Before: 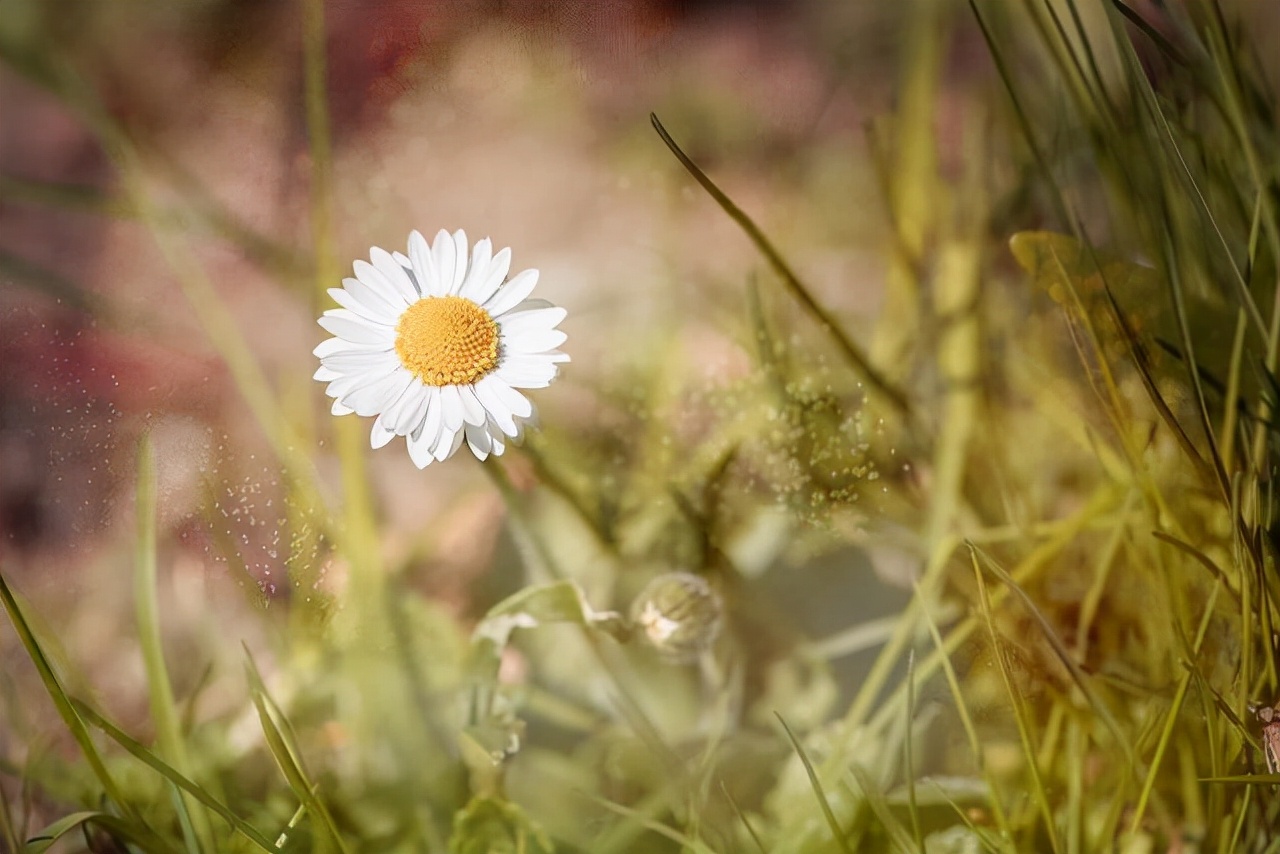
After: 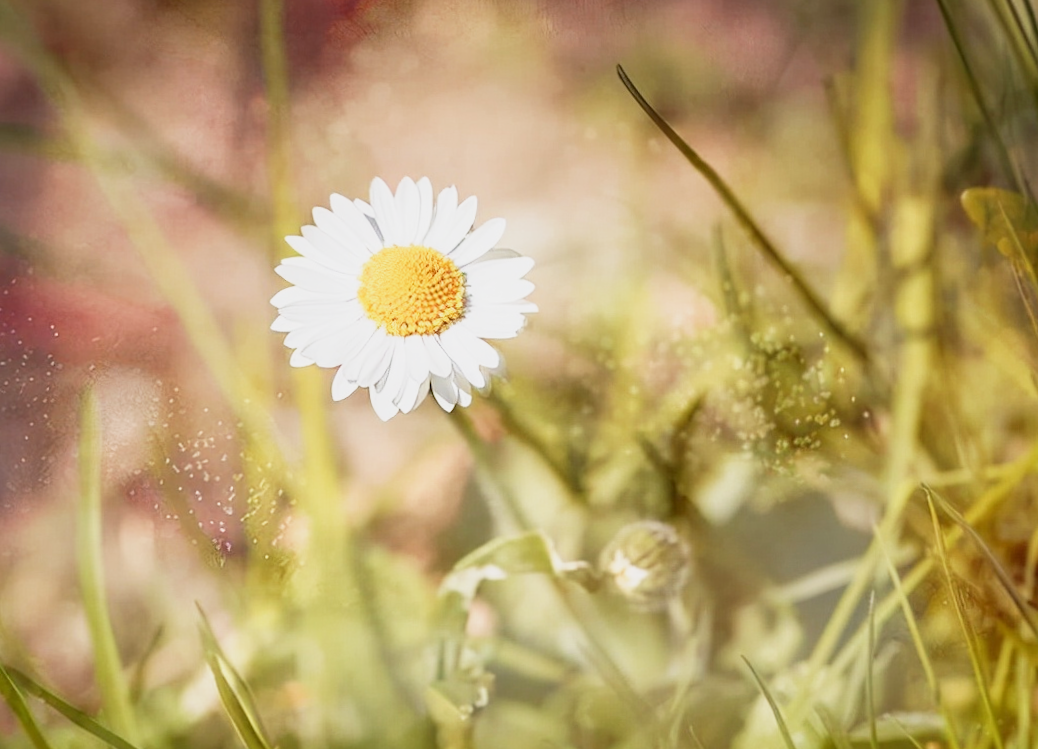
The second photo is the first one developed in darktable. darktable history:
crop and rotate: angle 1°, left 4.281%, top 0.642%, right 11.383%, bottom 2.486%
base curve: curves: ch0 [(0, 0) (0.088, 0.125) (0.176, 0.251) (0.354, 0.501) (0.613, 0.749) (1, 0.877)], preserve colors none
rotate and perspective: rotation 0.679°, lens shift (horizontal) 0.136, crop left 0.009, crop right 0.991, crop top 0.078, crop bottom 0.95
